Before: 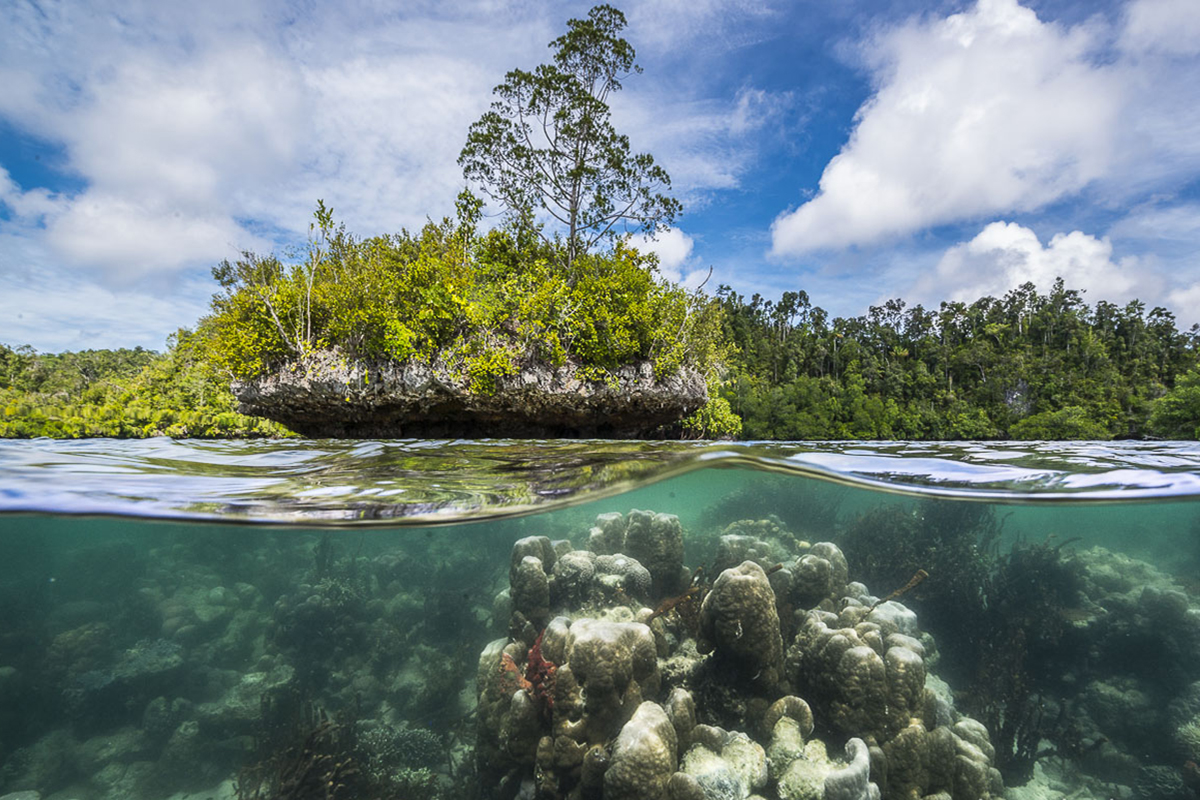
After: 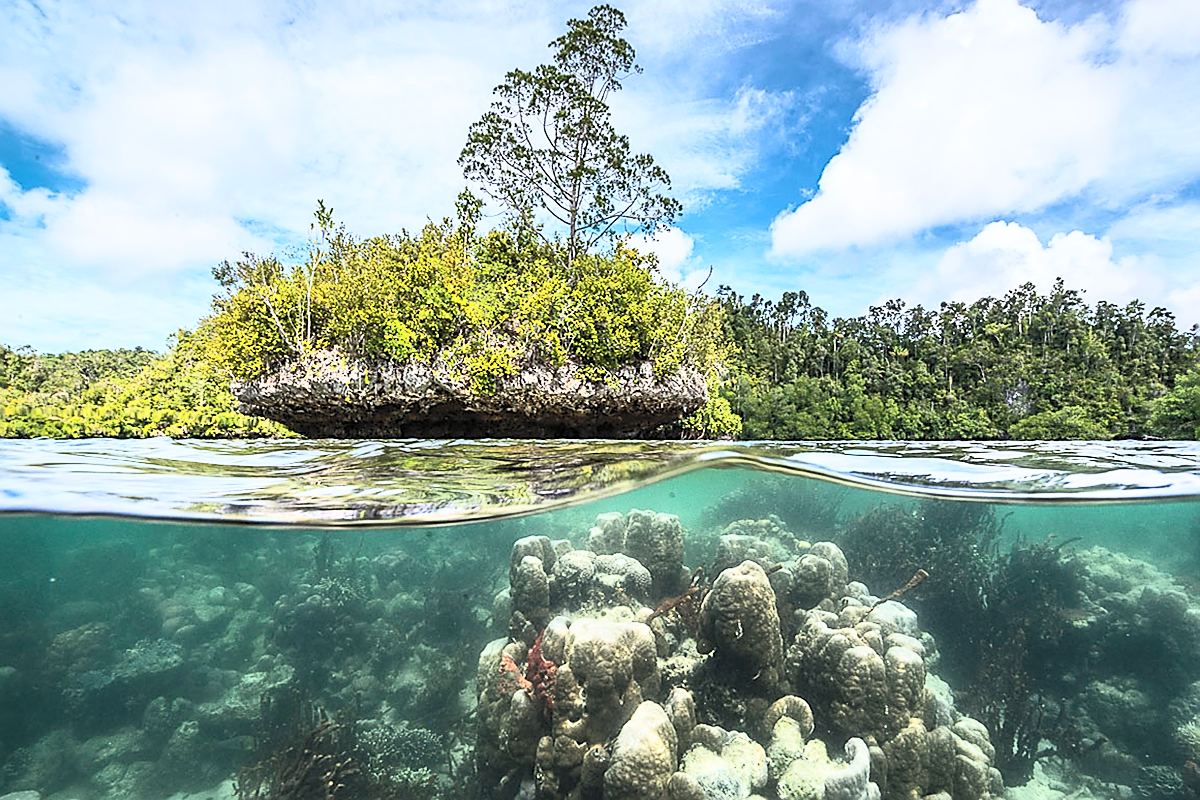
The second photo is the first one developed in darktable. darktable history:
contrast brightness saturation: contrast 0.39, brightness 0.53
color zones: curves: ch0 [(0.25, 0.5) (0.428, 0.473) (0.75, 0.5)]; ch1 [(0.243, 0.479) (0.398, 0.452) (0.75, 0.5)]
tone curve: curves: ch0 [(0, 0) (0.584, 0.595) (1, 1)], preserve colors none
sharpen: radius 1.4, amount 1.25, threshold 0.7
